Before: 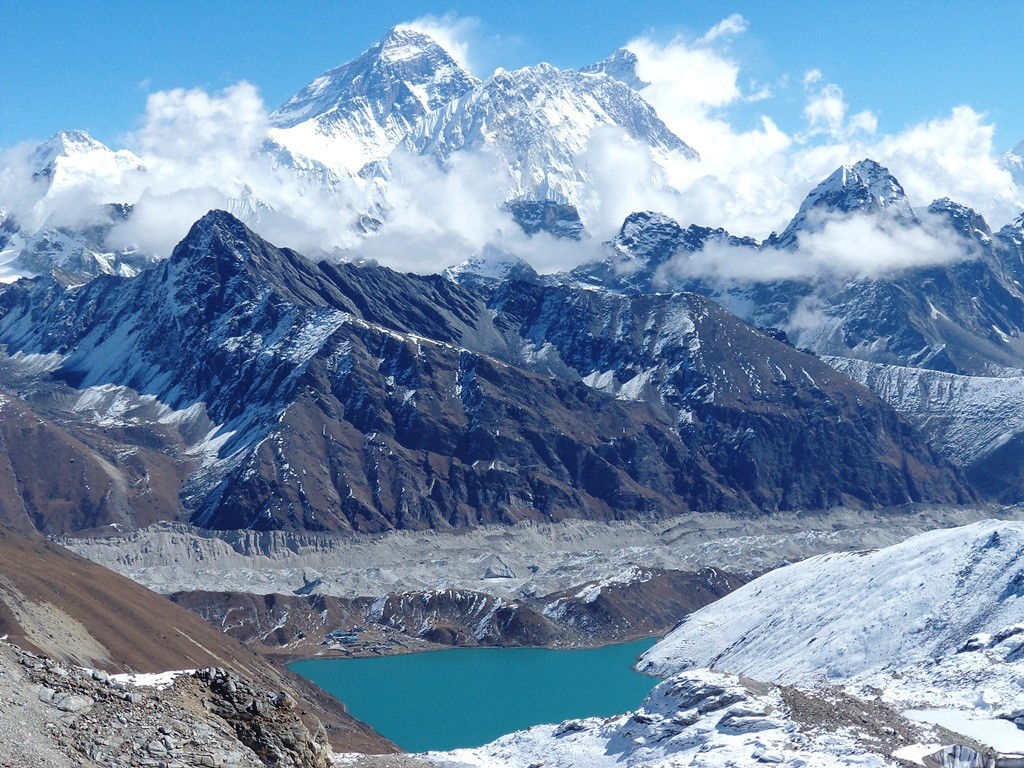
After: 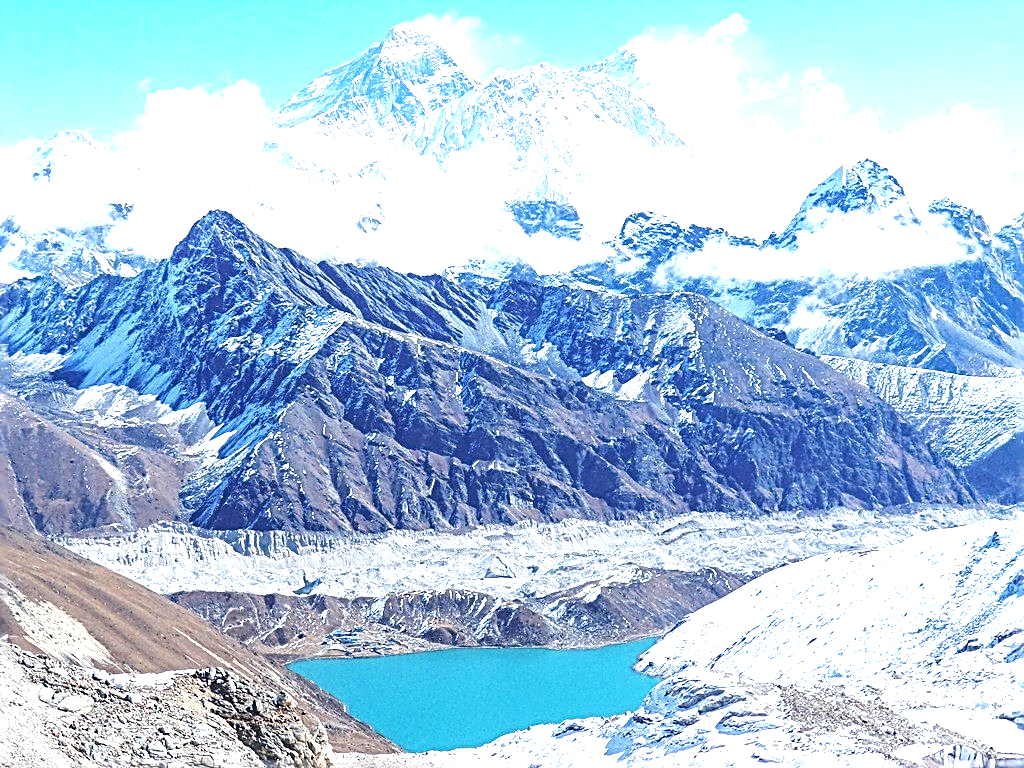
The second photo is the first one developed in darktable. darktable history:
local contrast: on, module defaults
exposure: black level correction 0, exposure 1.625 EV, compensate exposure bias true, compensate highlight preservation false
sharpen: radius 3.025, amount 0.757
